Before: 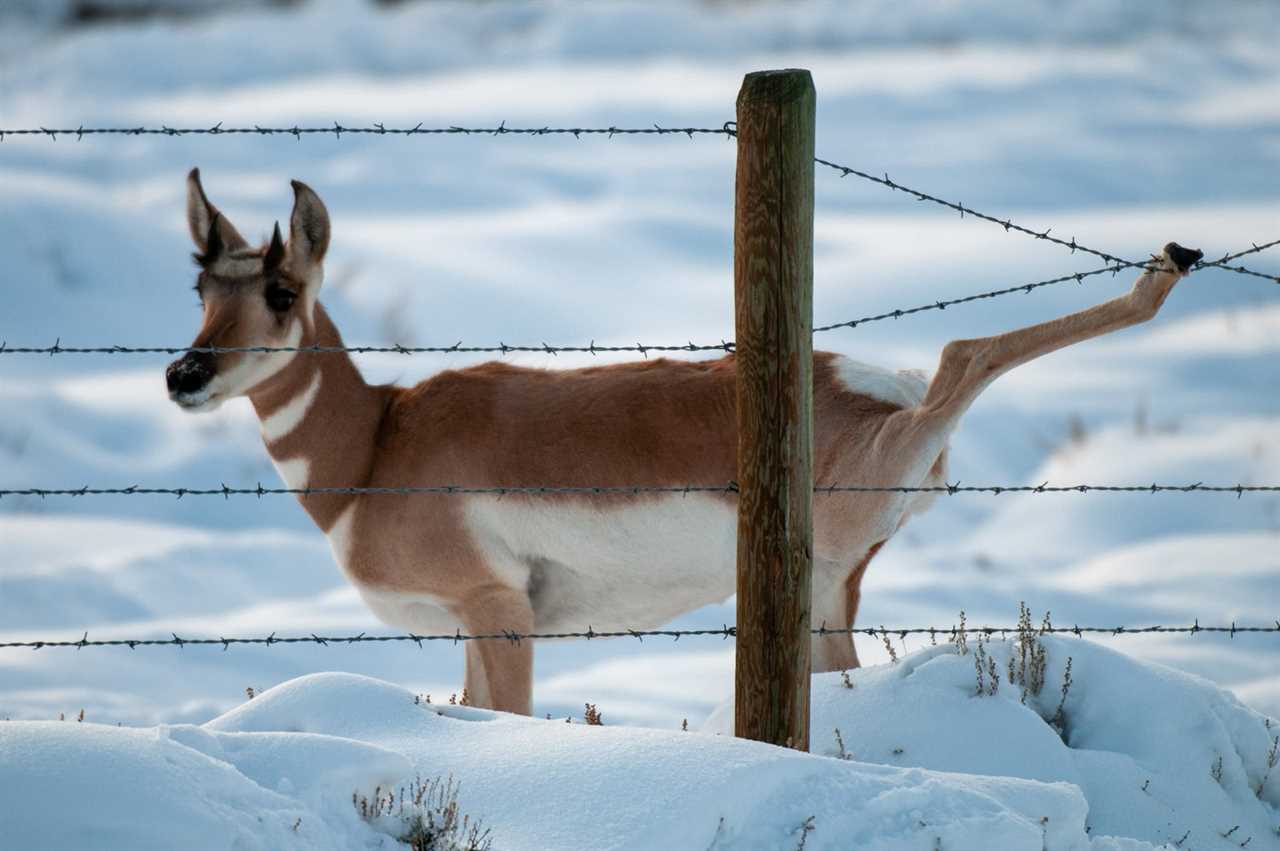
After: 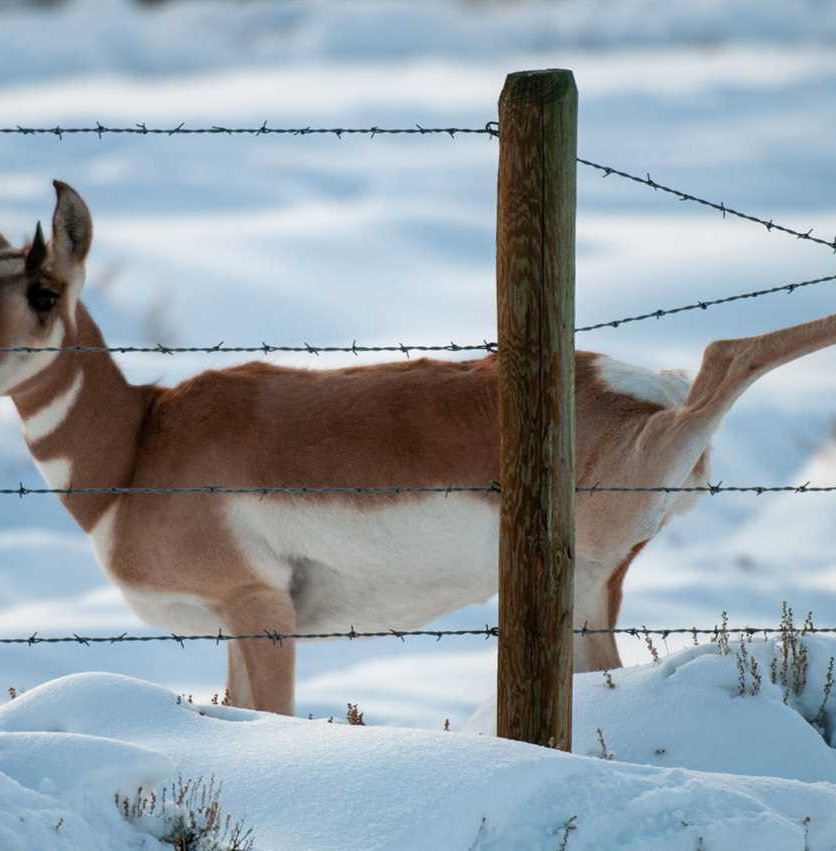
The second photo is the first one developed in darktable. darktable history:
crop and rotate: left 18.643%, right 15.972%
